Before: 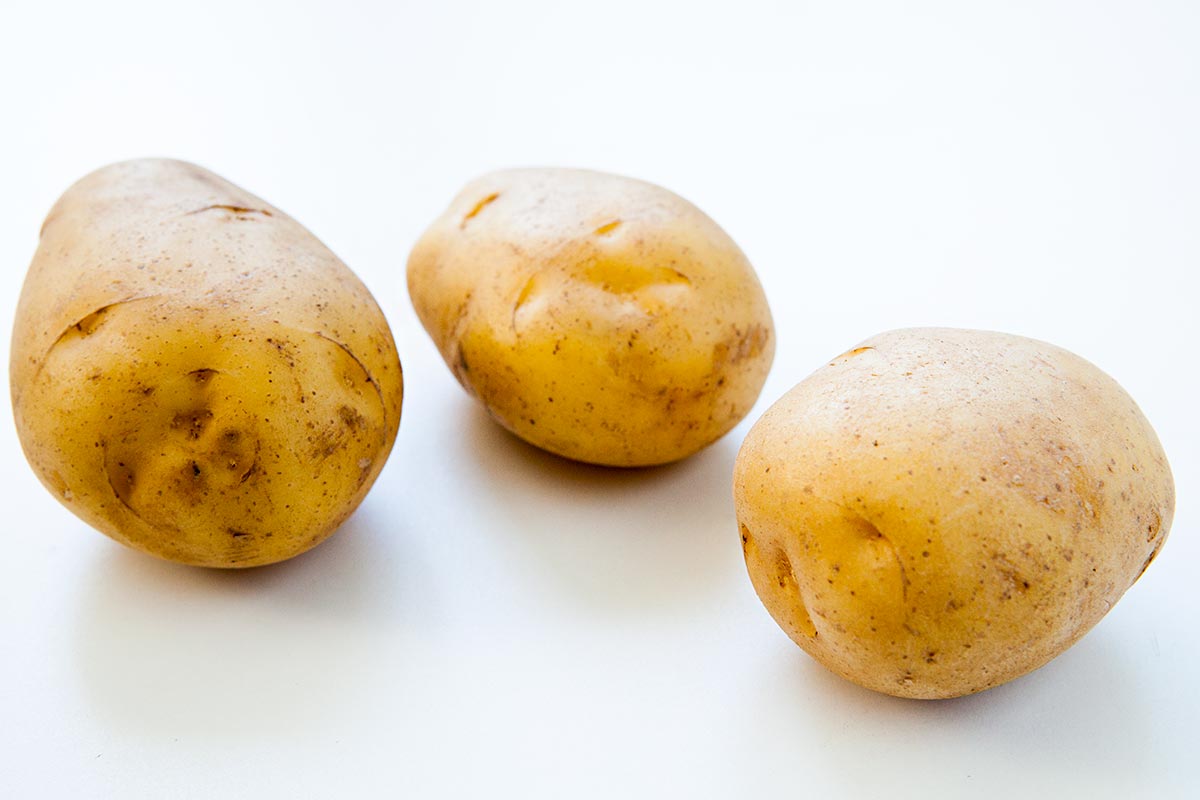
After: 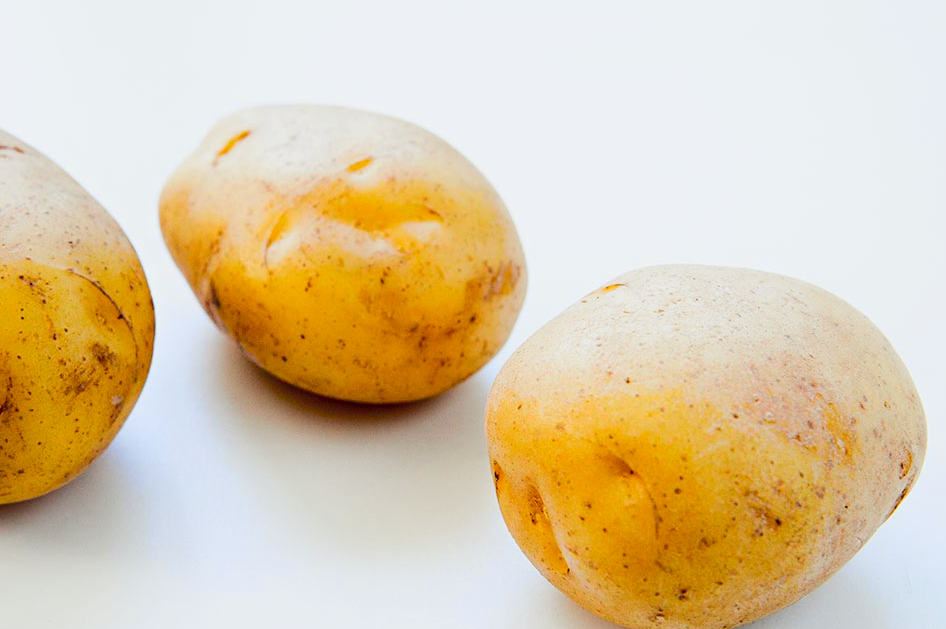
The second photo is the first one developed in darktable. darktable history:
crop and rotate: left 20.74%, top 7.912%, right 0.375%, bottom 13.378%
tone curve: curves: ch0 [(0, 0) (0.23, 0.205) (0.486, 0.52) (0.822, 0.825) (0.994, 0.955)]; ch1 [(0, 0) (0.226, 0.261) (0.379, 0.442) (0.469, 0.472) (0.495, 0.495) (0.514, 0.504) (0.561, 0.568) (0.59, 0.612) (1, 1)]; ch2 [(0, 0) (0.269, 0.299) (0.459, 0.441) (0.498, 0.499) (0.523, 0.52) (0.586, 0.569) (0.635, 0.617) (0.659, 0.681) (0.718, 0.764) (1, 1)], color space Lab, independent channels, preserve colors none
